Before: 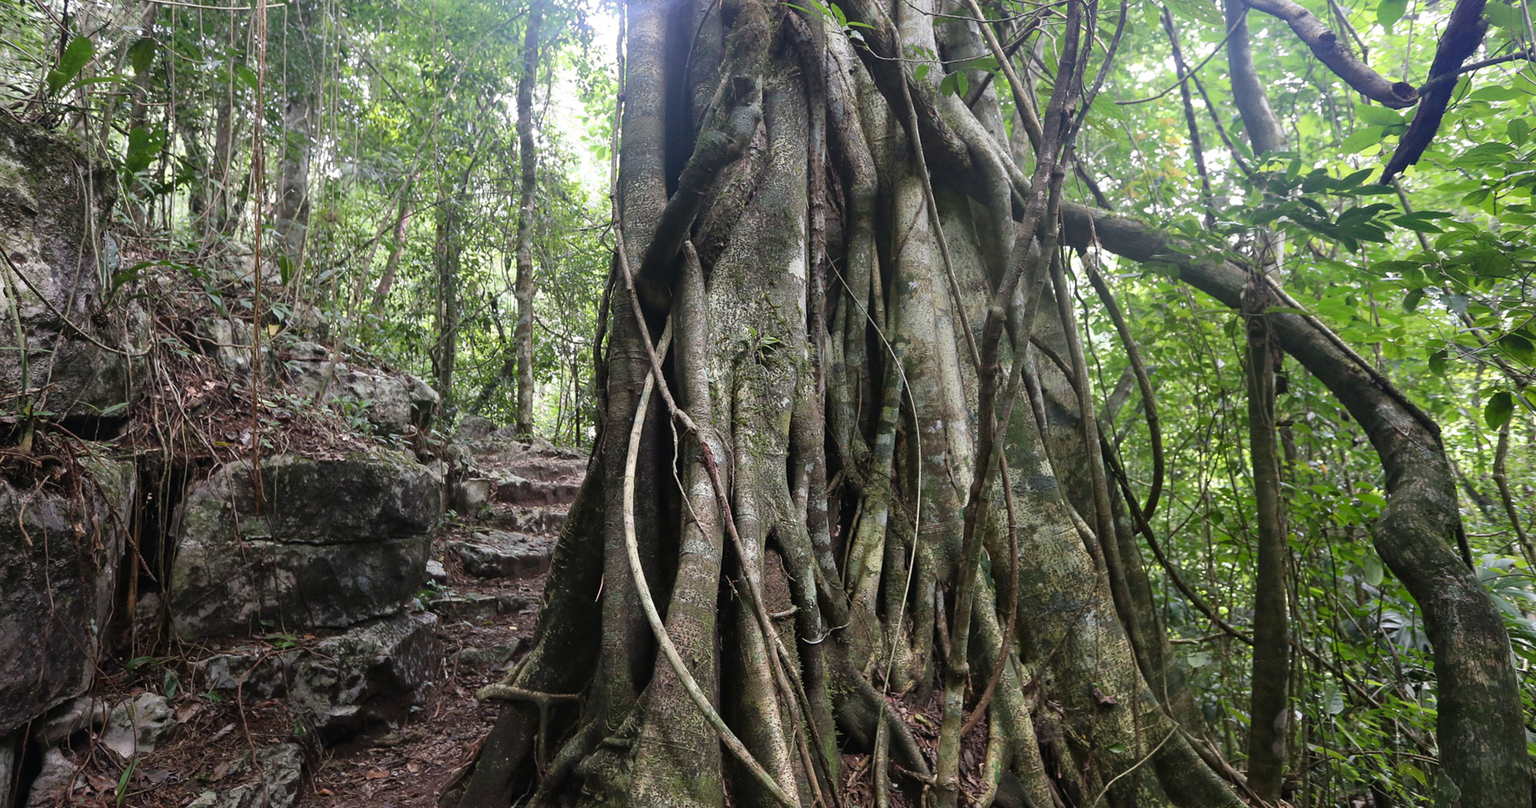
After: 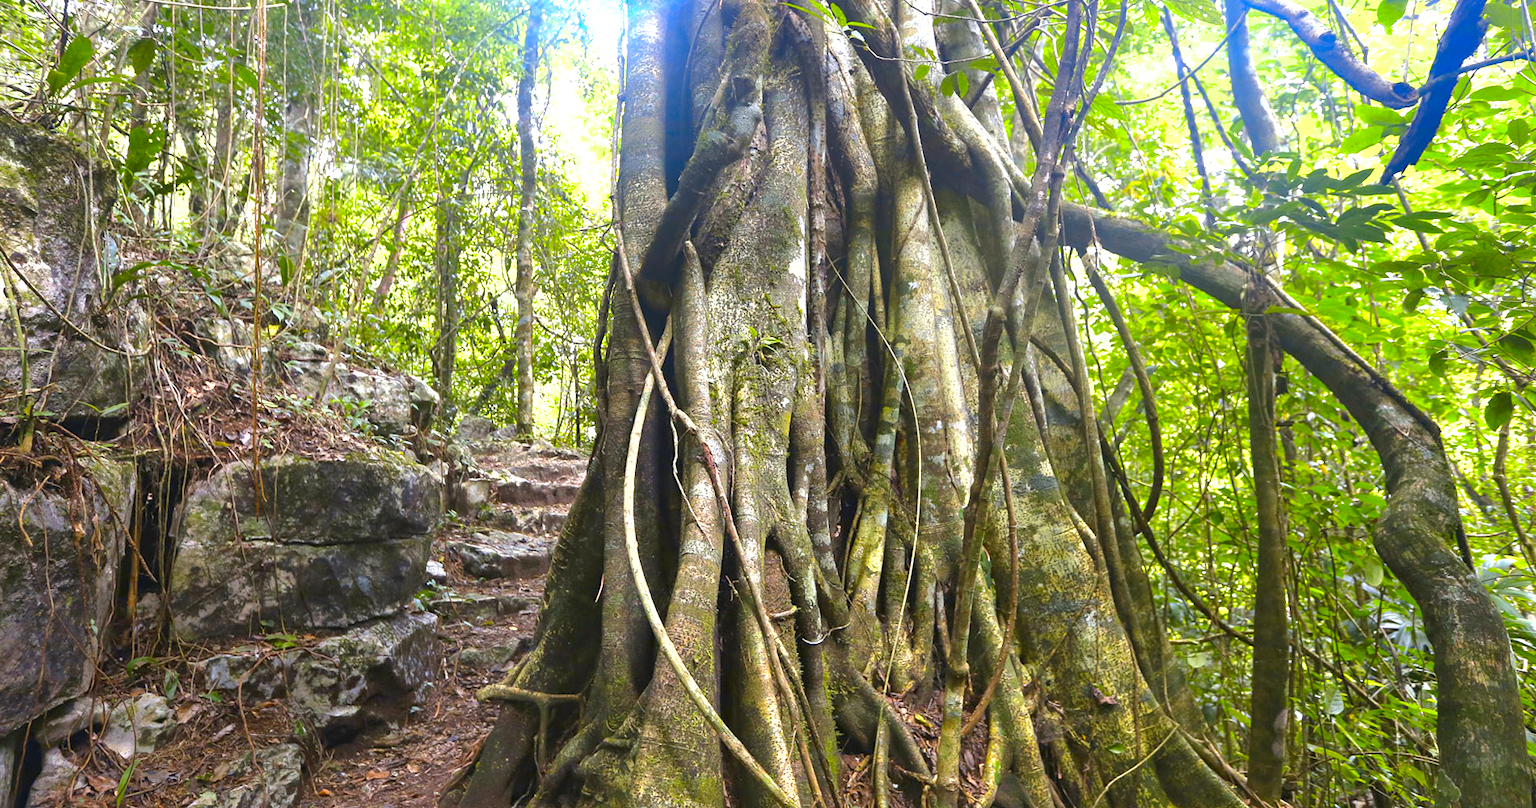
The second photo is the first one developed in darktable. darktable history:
shadows and highlights: on, module defaults
exposure: black level correction 0, exposure 1.1 EV, compensate exposure bias true, compensate highlight preservation false
color contrast: green-magenta contrast 1.12, blue-yellow contrast 1.95, unbound 0
